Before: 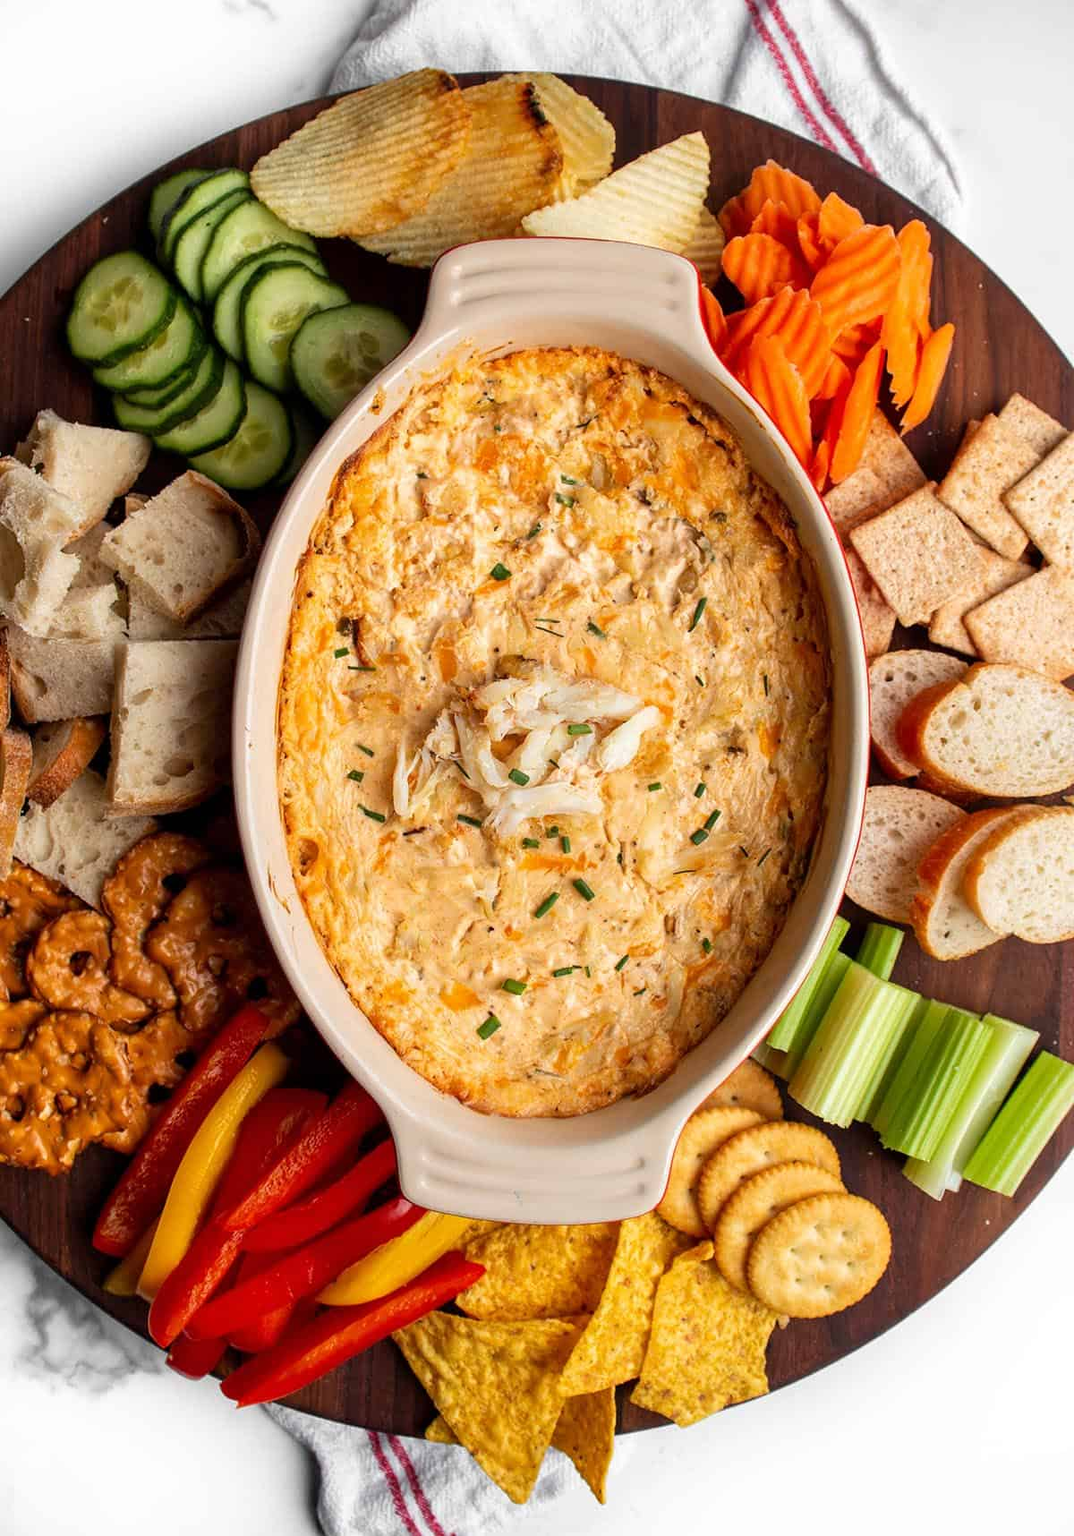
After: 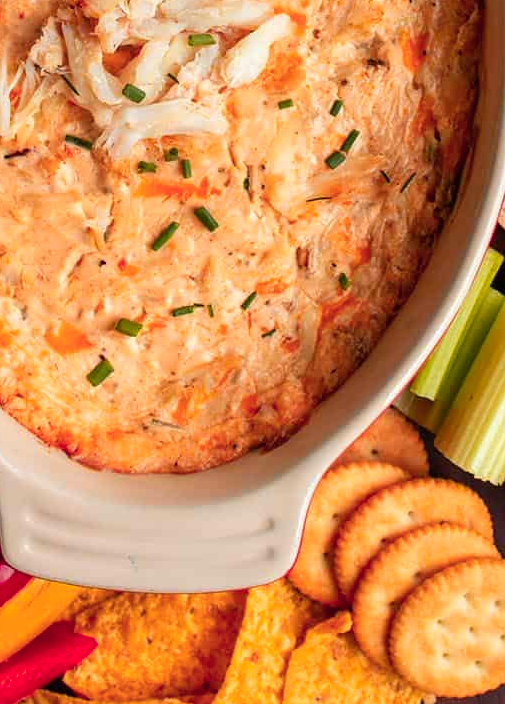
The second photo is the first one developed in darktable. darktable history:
color zones: curves: ch1 [(0.239, 0.552) (0.75, 0.5)]; ch2 [(0.25, 0.462) (0.749, 0.457)], mix 25.94%
crop: left 37.221%, top 45.169%, right 20.63%, bottom 13.777%
